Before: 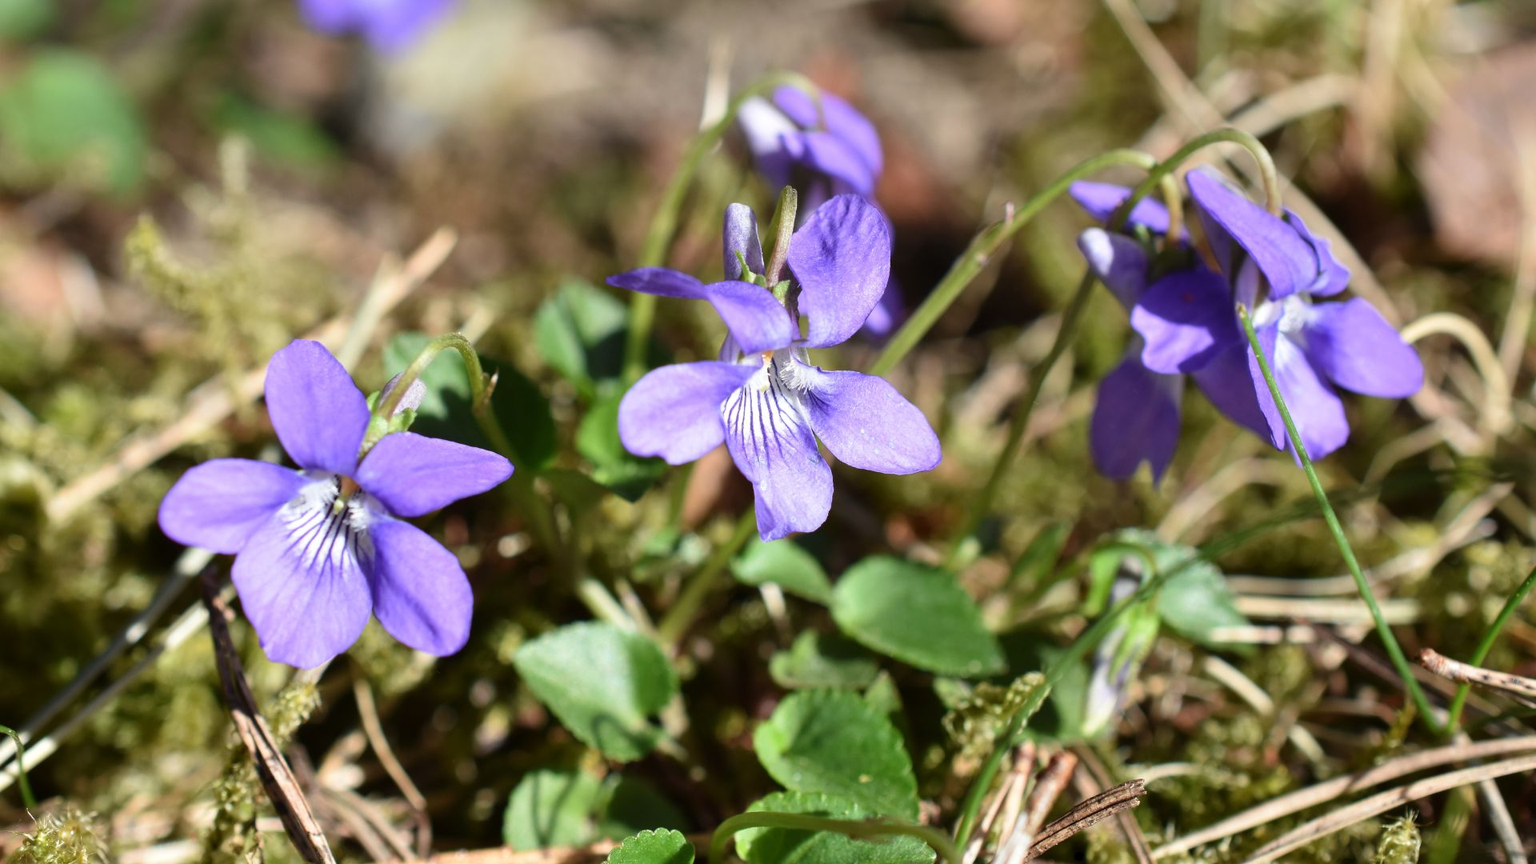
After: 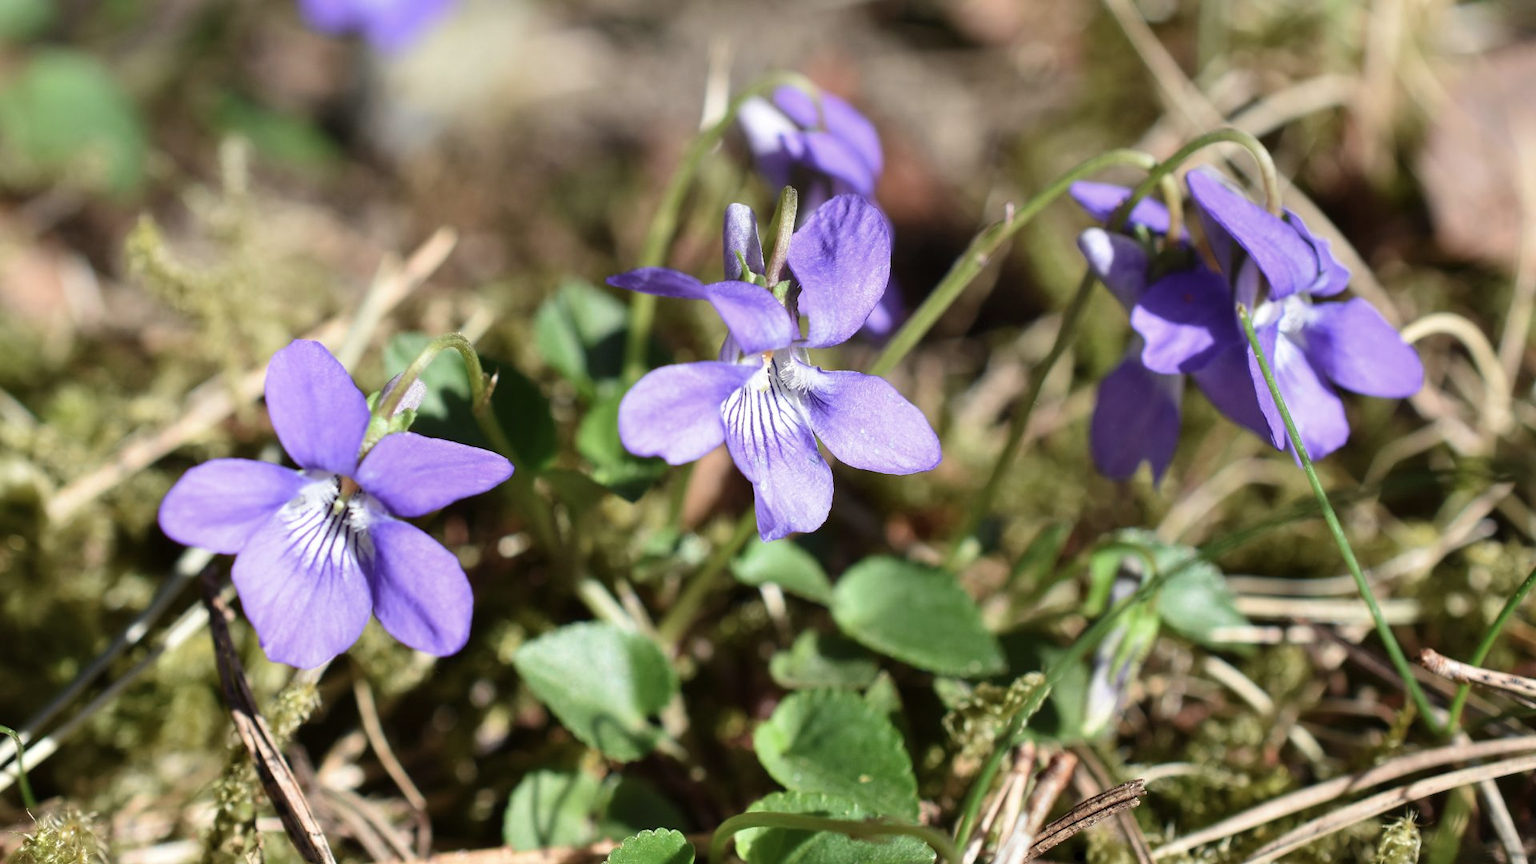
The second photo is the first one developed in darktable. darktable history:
color correction: saturation 0.85
shadows and highlights: highlights 70.7, soften with gaussian
